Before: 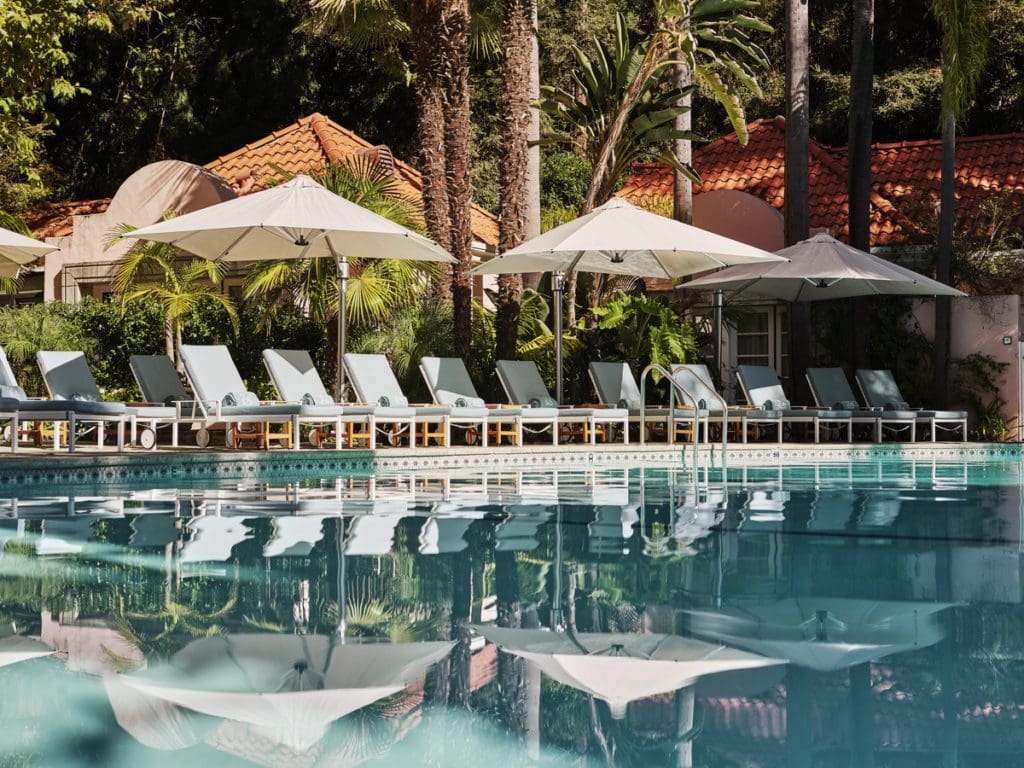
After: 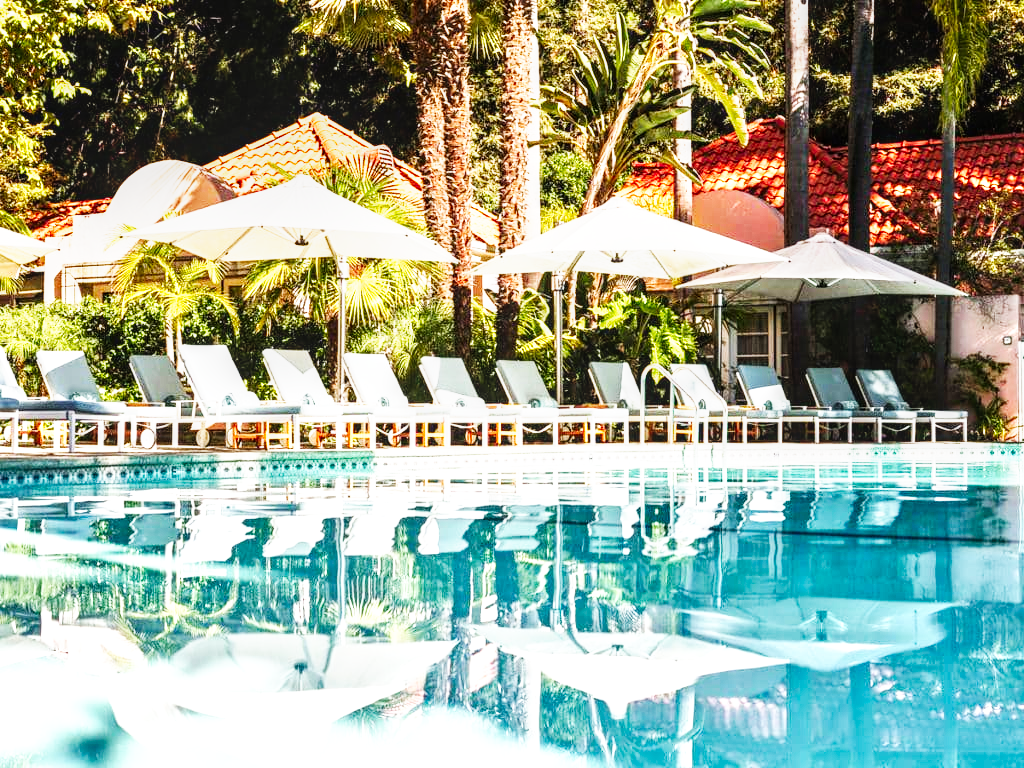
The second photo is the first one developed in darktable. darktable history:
local contrast: on, module defaults
exposure: exposure 1 EV, compensate highlight preservation false
contrast brightness saturation: contrast 0.037, saturation 0.163
base curve: curves: ch0 [(0, 0) (0.007, 0.004) (0.027, 0.03) (0.046, 0.07) (0.207, 0.54) (0.442, 0.872) (0.673, 0.972) (1, 1)], preserve colors none
